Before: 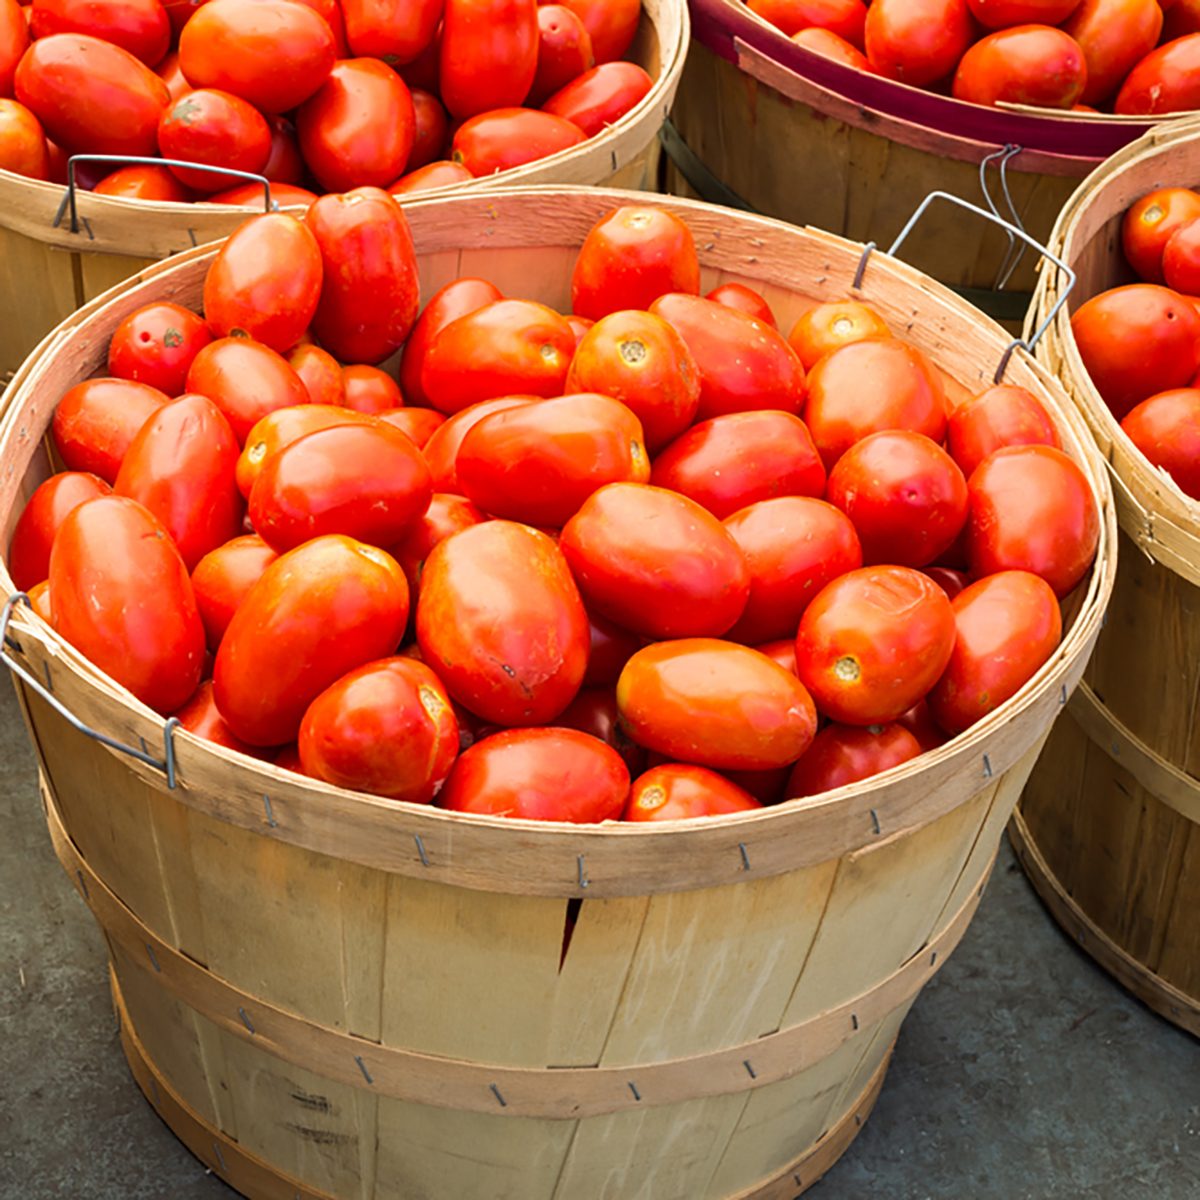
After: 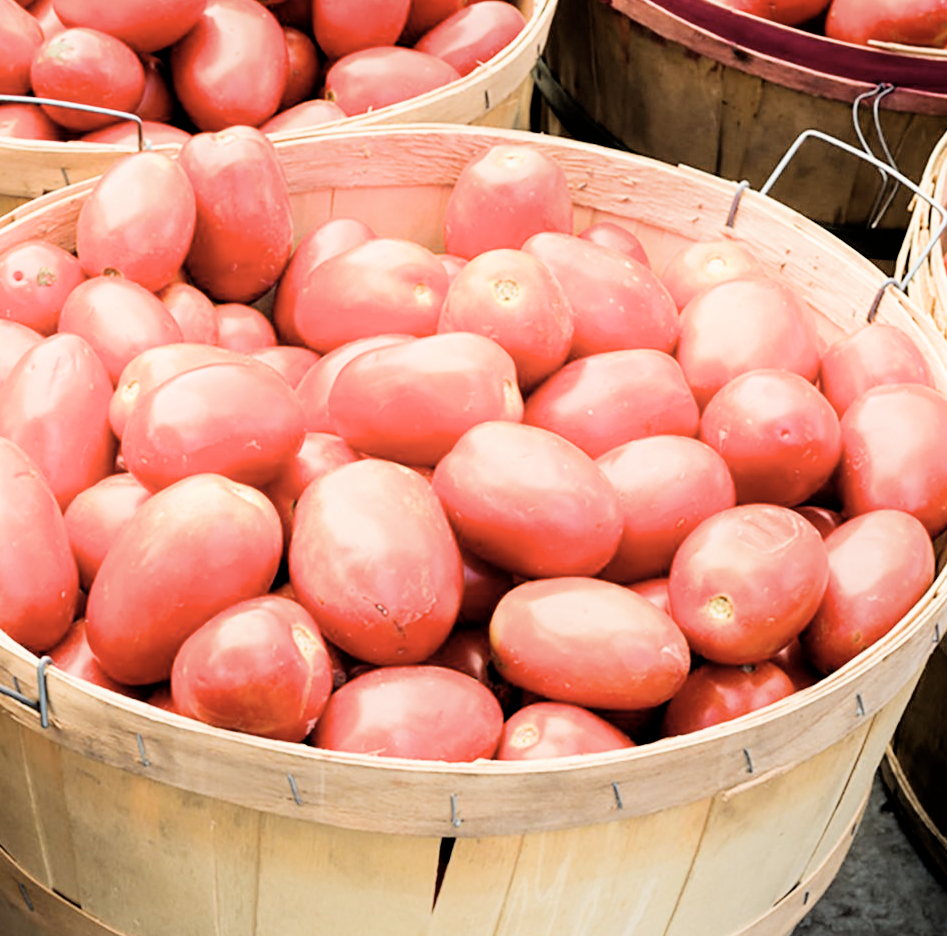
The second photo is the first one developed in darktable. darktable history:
filmic rgb: black relative exposure -5.1 EV, white relative exposure 3.97 EV, hardness 2.88, contrast 1.184, highlights saturation mix -31.17%
shadows and highlights: shadows -25.14, highlights 51.38, soften with gaussian
tone equalizer: -8 EV -1.06 EV, -7 EV -1.05 EV, -6 EV -0.892 EV, -5 EV -0.571 EV, -3 EV 0.578 EV, -2 EV 0.876 EV, -1 EV 0.986 EV, +0 EV 1.07 EV
contrast brightness saturation: contrast 0.062, brightness -0.014, saturation -0.212
crop and rotate: left 10.628%, top 5.129%, right 10.373%, bottom 16.819%
